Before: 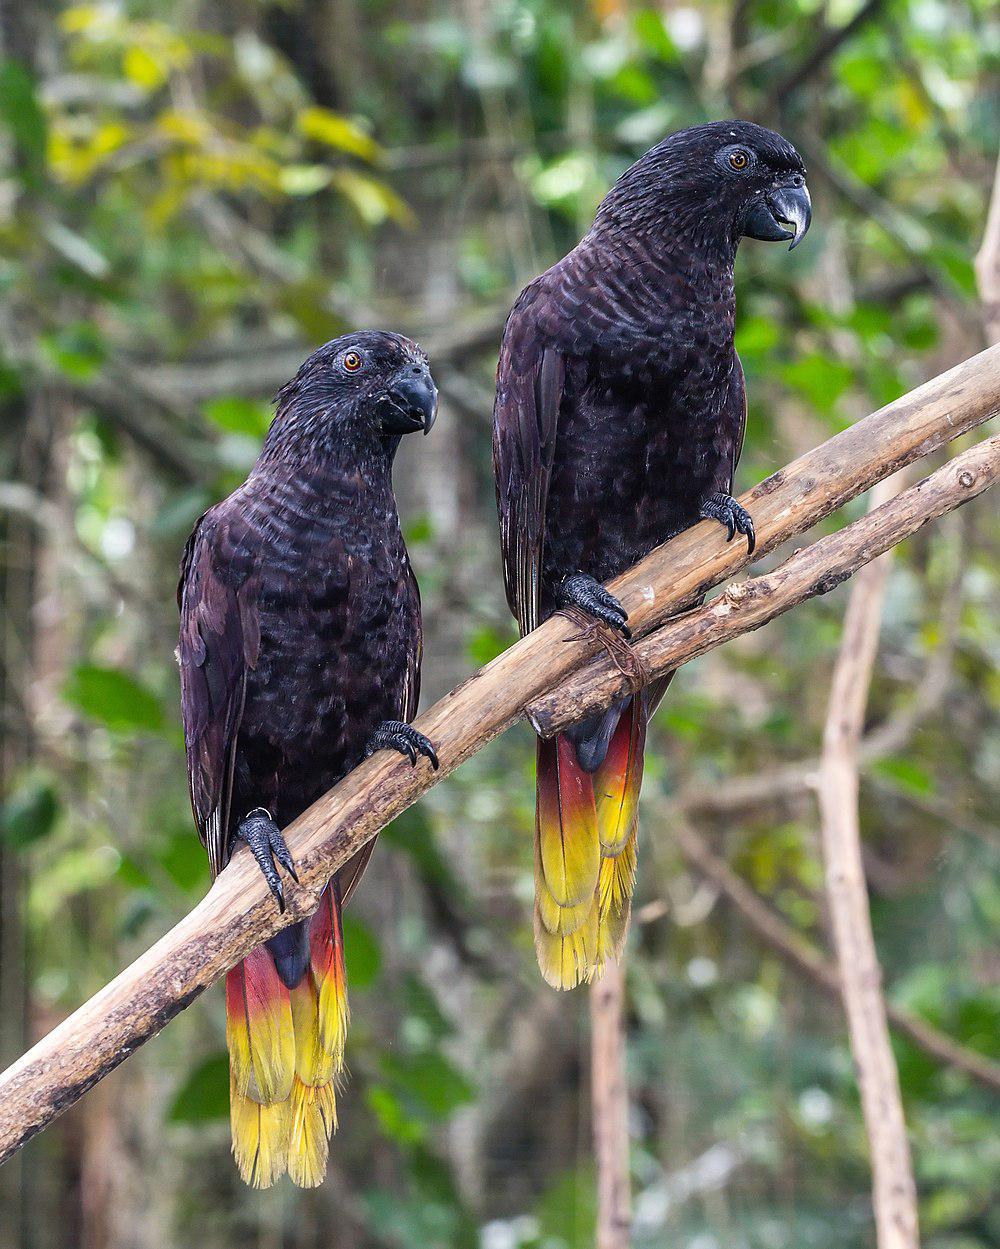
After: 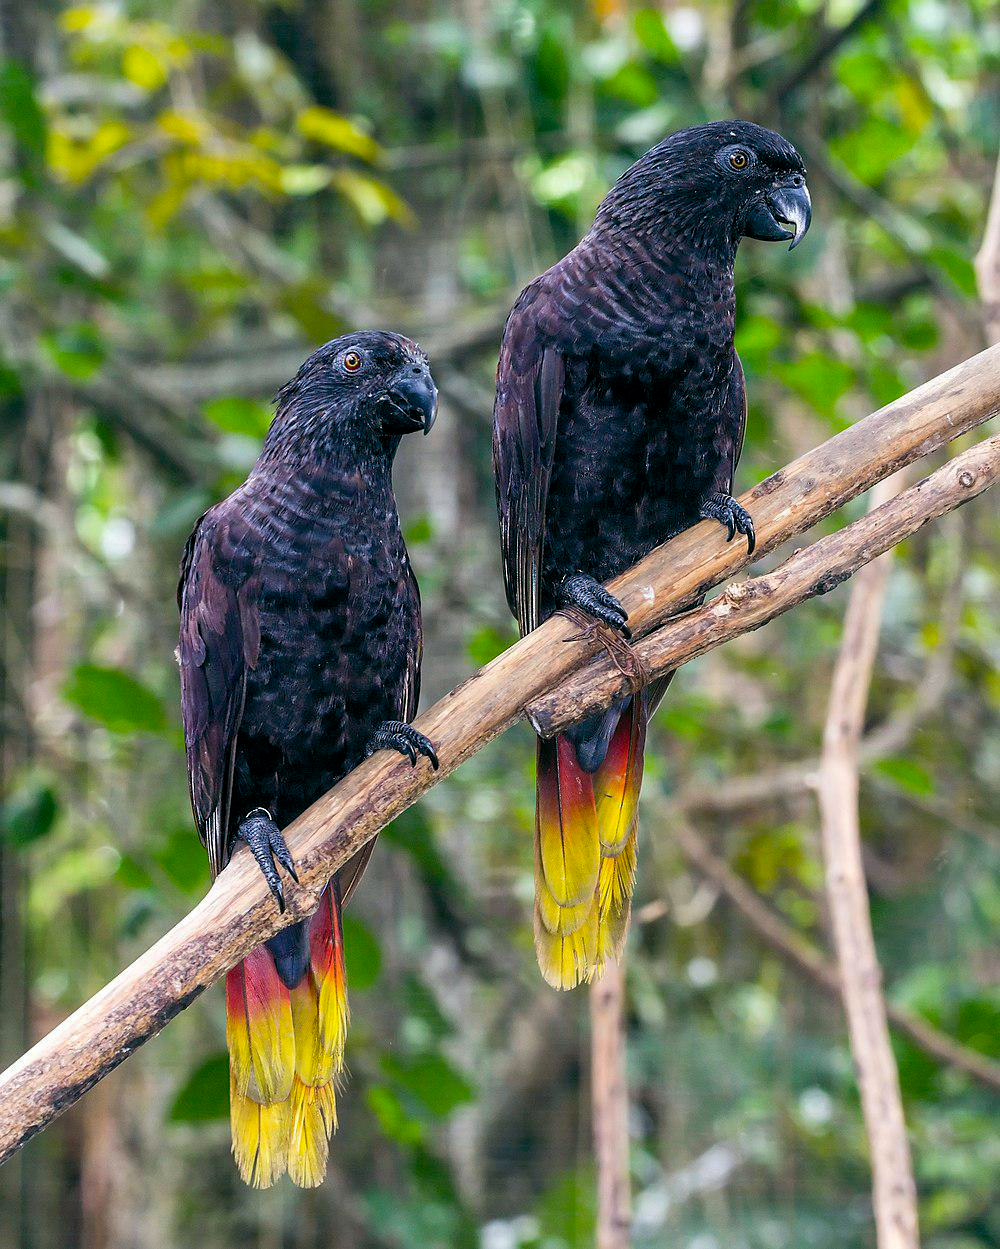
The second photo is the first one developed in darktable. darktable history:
contrast equalizer: octaves 7, y [[0.5 ×6], [0.5 ×6], [0.5 ×6], [0 ×6], [0, 0, 0, 0.581, 0.011, 0]], mix -0.209
color balance rgb: global offset › luminance -0.326%, global offset › chroma 0.109%, global offset › hue 166.61°, perceptual saturation grading › global saturation 19.349%
